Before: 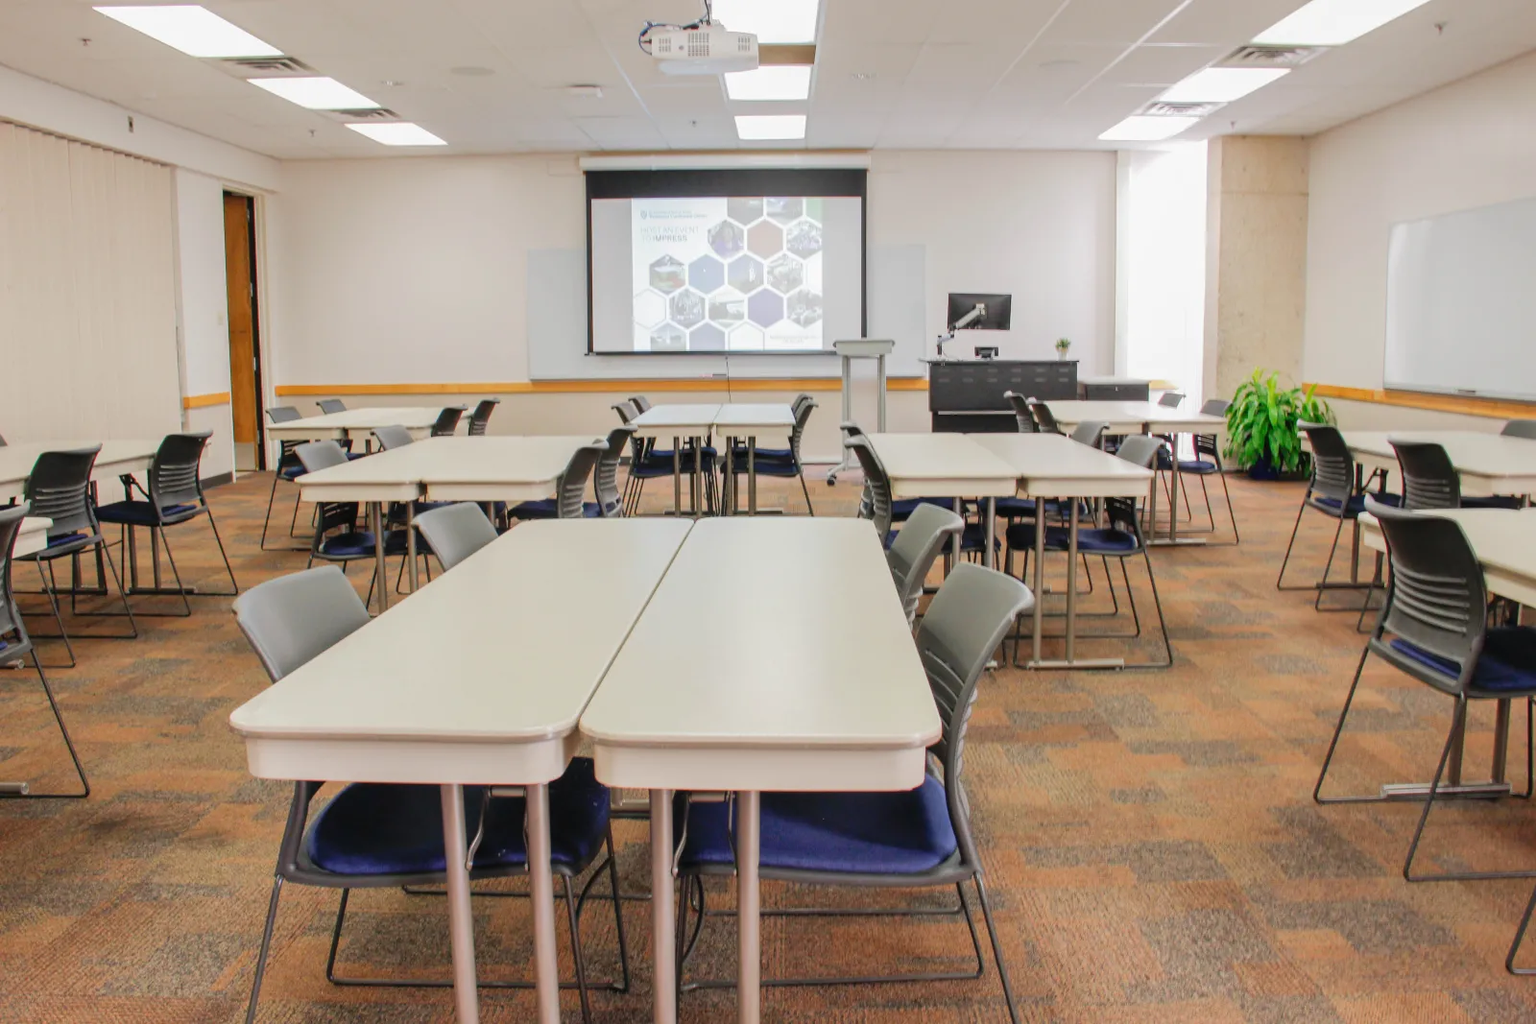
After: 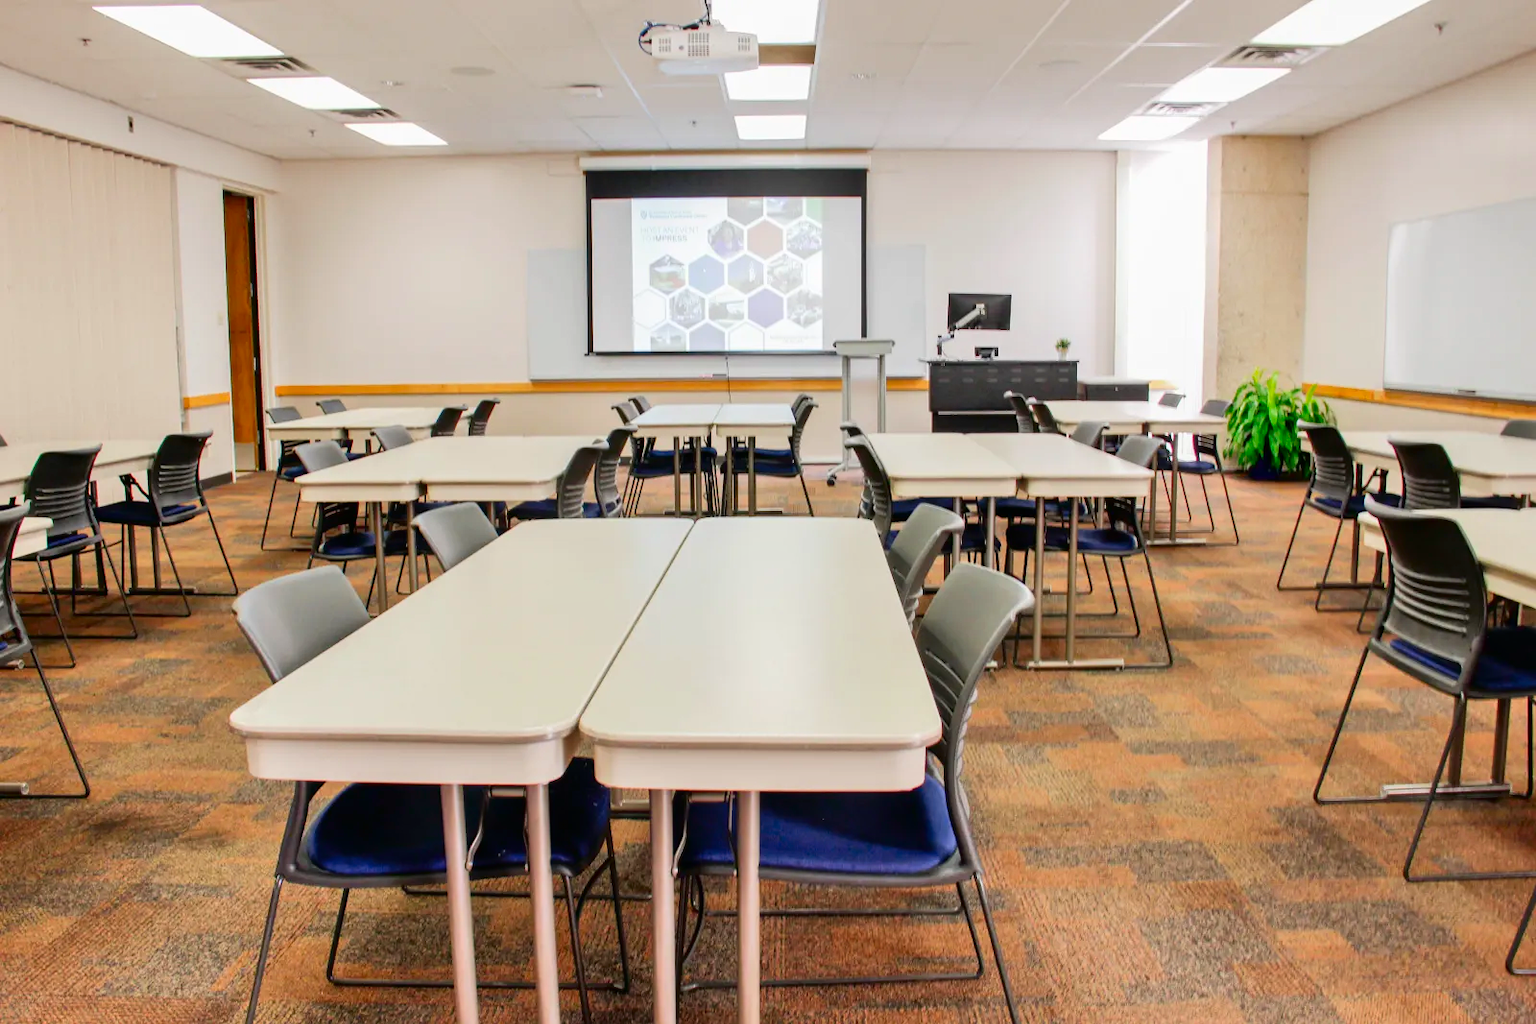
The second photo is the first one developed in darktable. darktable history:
tone equalizer: -8 EV 0.001 EV, -7 EV -0.004 EV, -6 EV 0.009 EV, -5 EV 0.032 EV, -4 EV 0.276 EV, -3 EV 0.644 EV, -2 EV 0.584 EV, -1 EV 0.187 EV, +0 EV 0.024 EV
contrast brightness saturation: contrast 0.21, brightness -0.11, saturation 0.21
